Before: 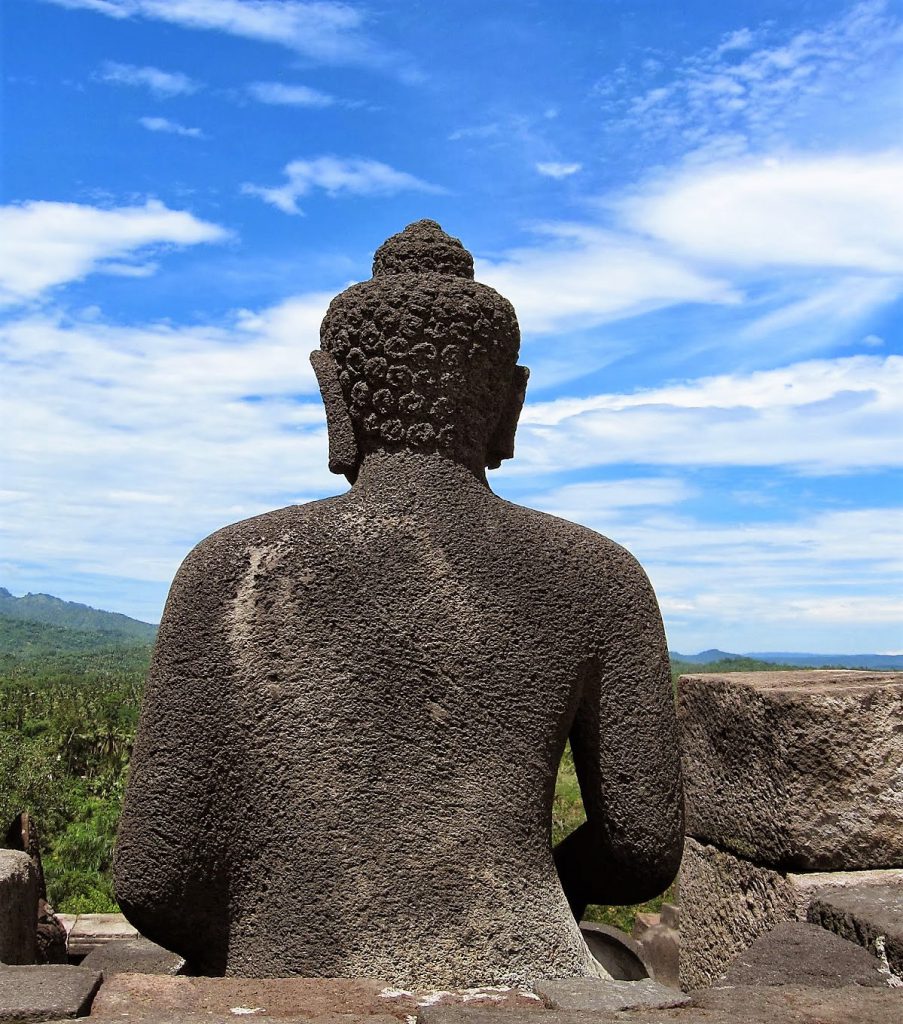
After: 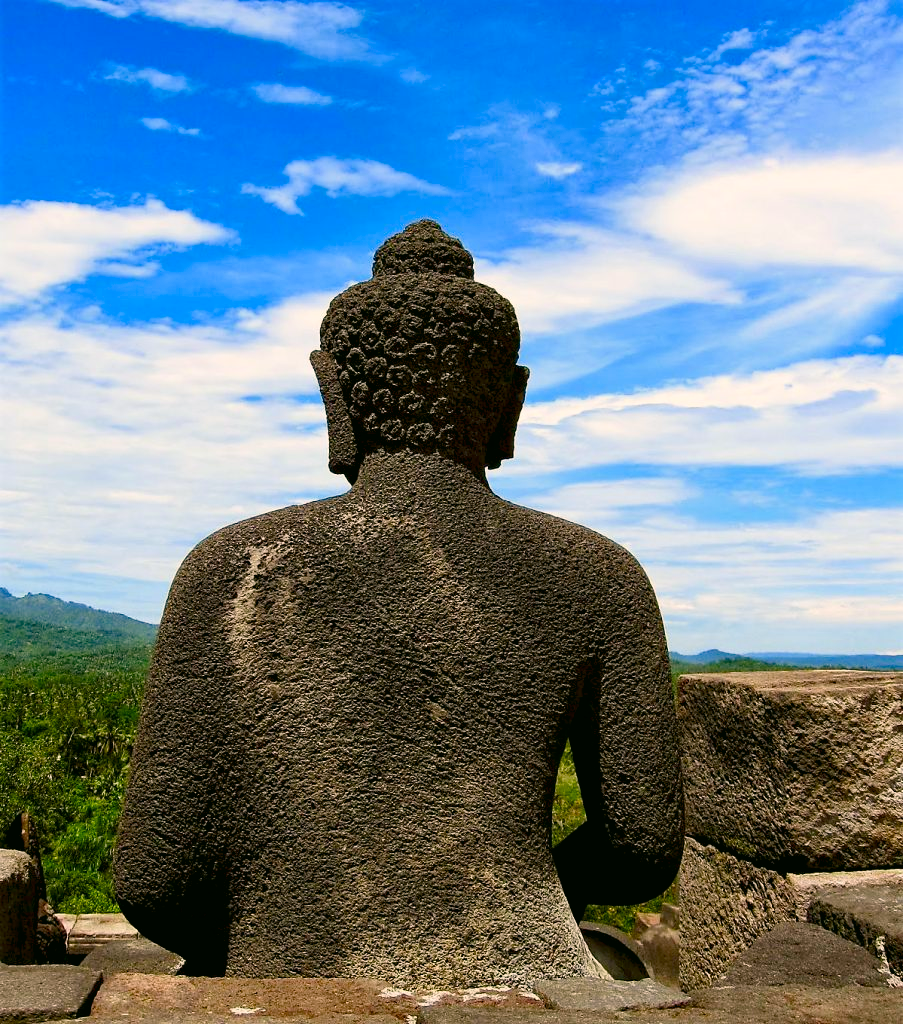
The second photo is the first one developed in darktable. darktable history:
color correction: highlights a* 4.02, highlights b* 4.98, shadows a* -7.55, shadows b* 4.98
color balance rgb: shadows lift › chroma 1%, shadows lift › hue 240.84°, highlights gain › chroma 2%, highlights gain › hue 73.2°, global offset › luminance -0.5%, perceptual saturation grading › global saturation 20%, perceptual saturation grading › highlights -25%, perceptual saturation grading › shadows 50%, global vibrance 15%
exposure: compensate highlight preservation false
contrast brightness saturation: contrast 0.13, brightness -0.05, saturation 0.16
